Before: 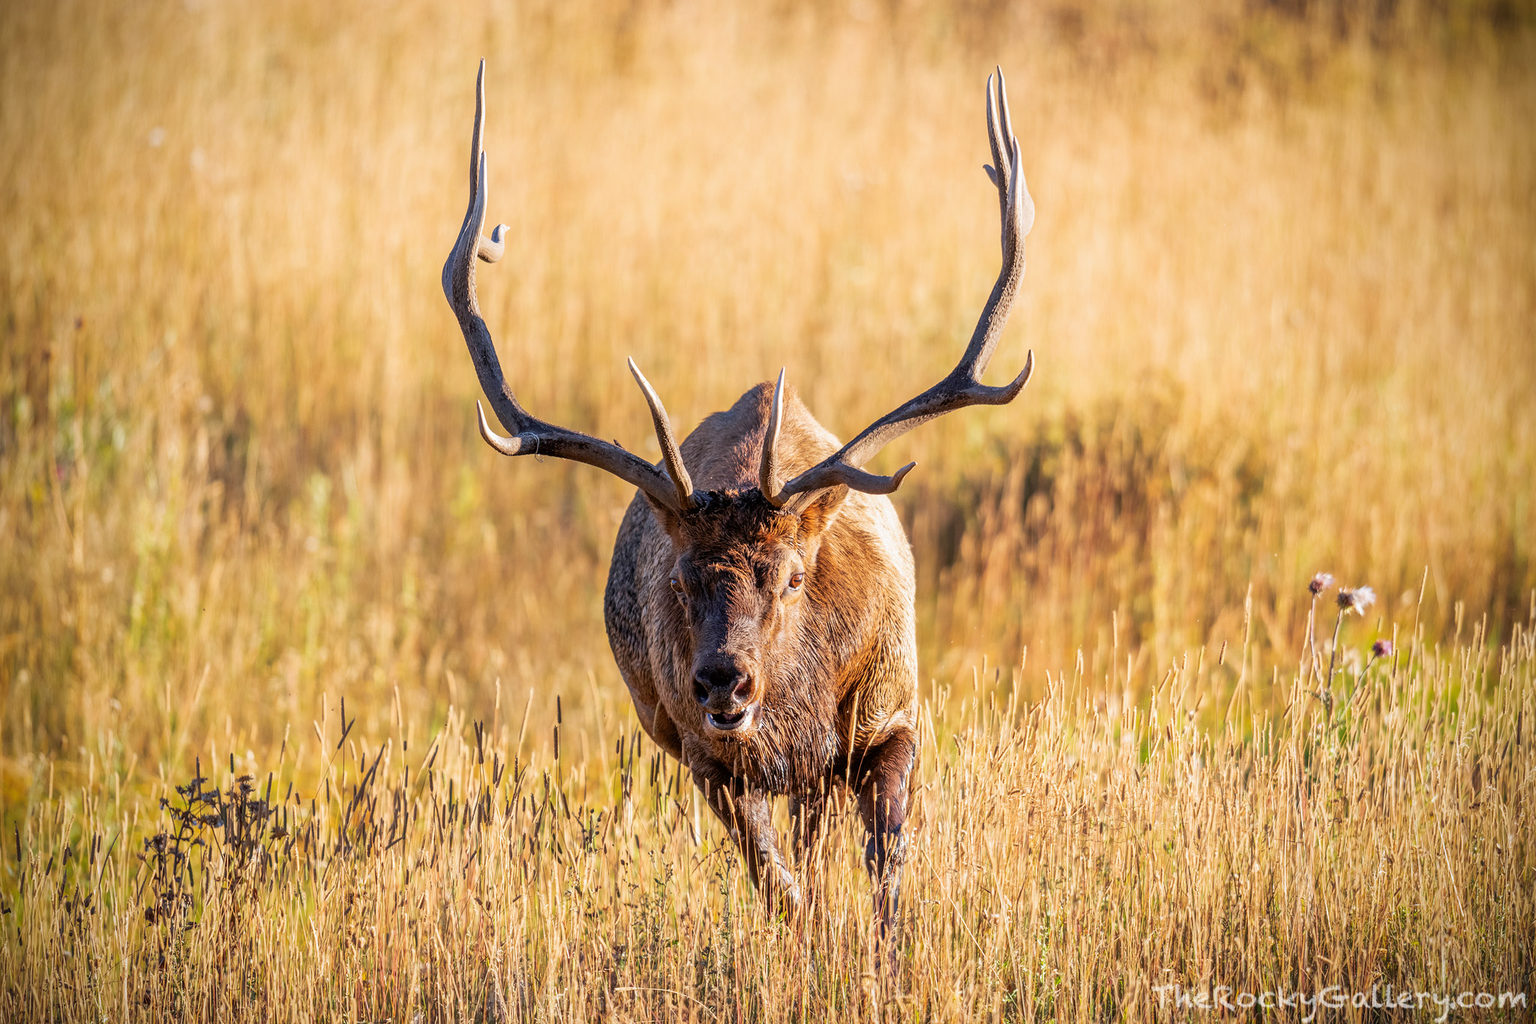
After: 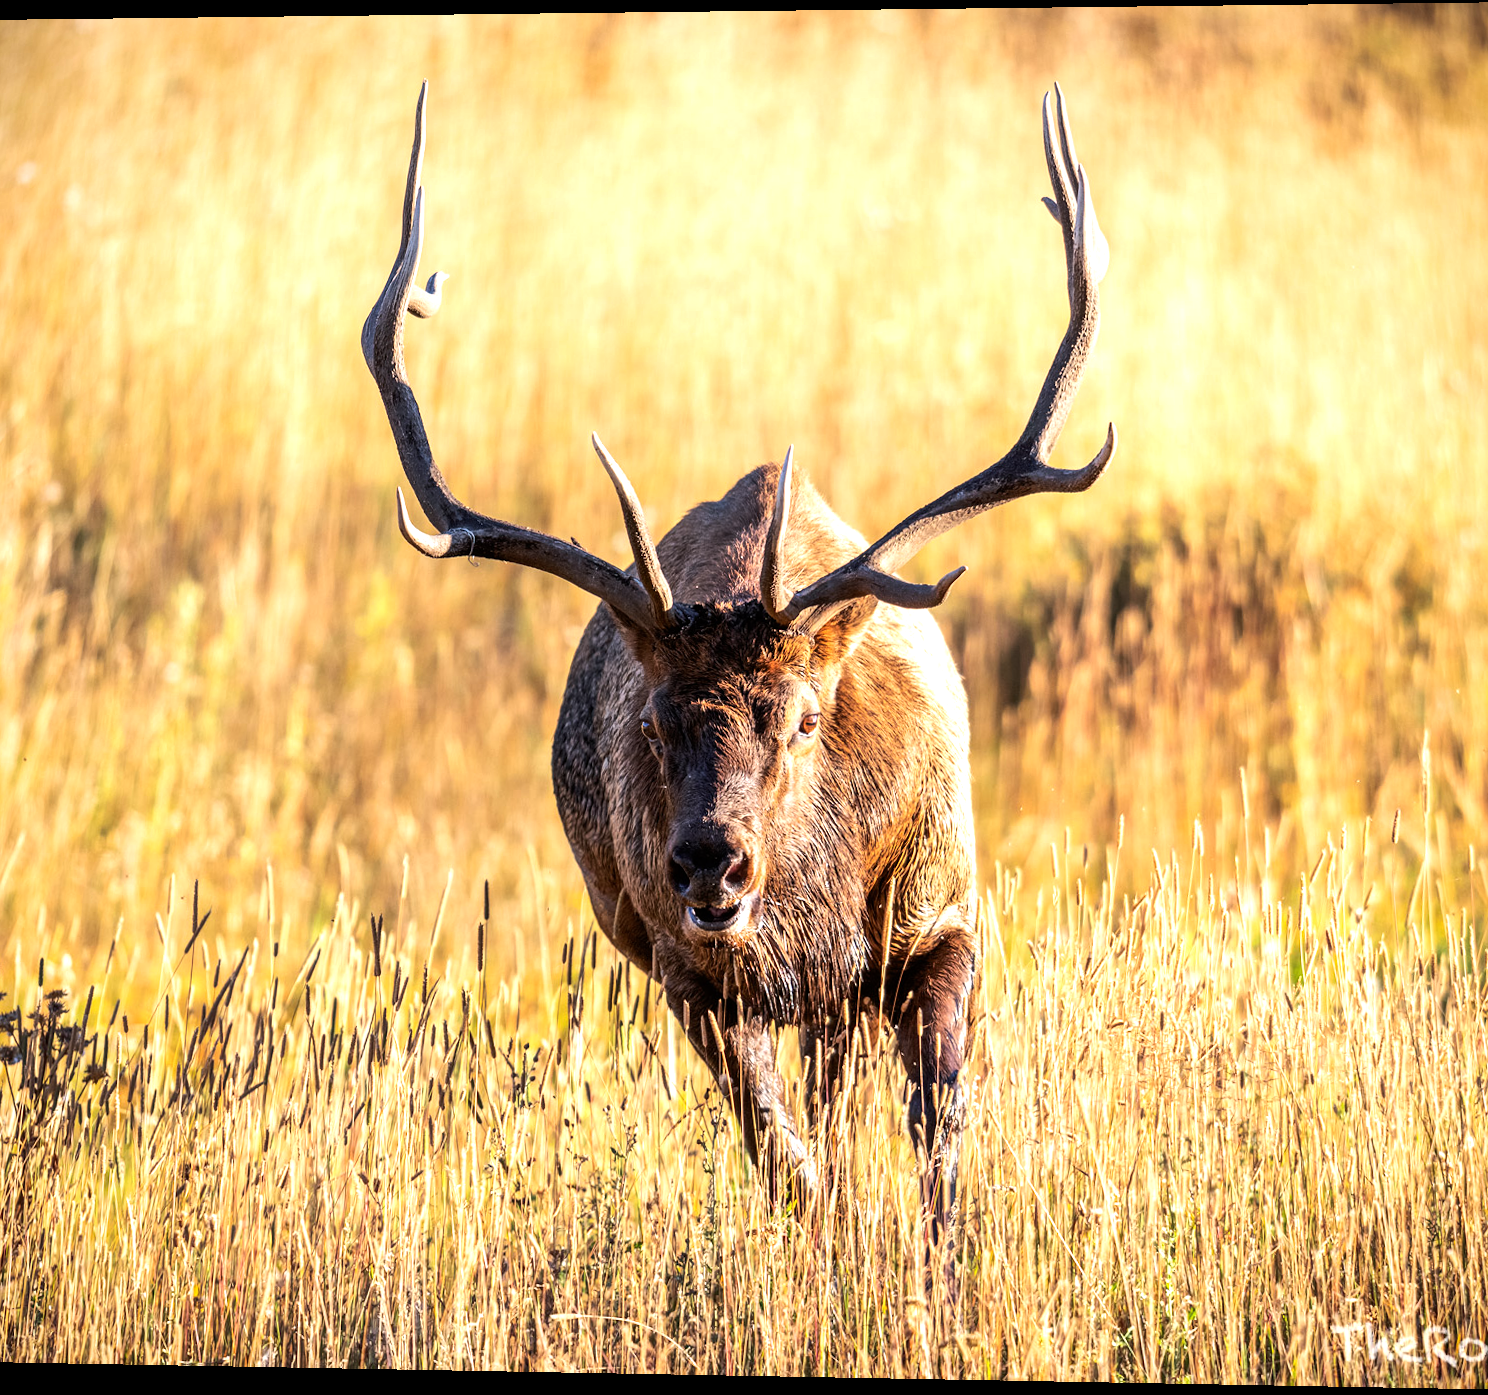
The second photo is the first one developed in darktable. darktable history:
rotate and perspective: rotation 0.128°, lens shift (vertical) -0.181, lens shift (horizontal) -0.044, shear 0.001, automatic cropping off
tone equalizer: -8 EV -0.75 EV, -7 EV -0.7 EV, -6 EV -0.6 EV, -5 EV -0.4 EV, -3 EV 0.4 EV, -2 EV 0.6 EV, -1 EV 0.7 EV, +0 EV 0.75 EV, edges refinement/feathering 500, mask exposure compensation -1.57 EV, preserve details no
crop and rotate: left 14.292%, right 19.041%
